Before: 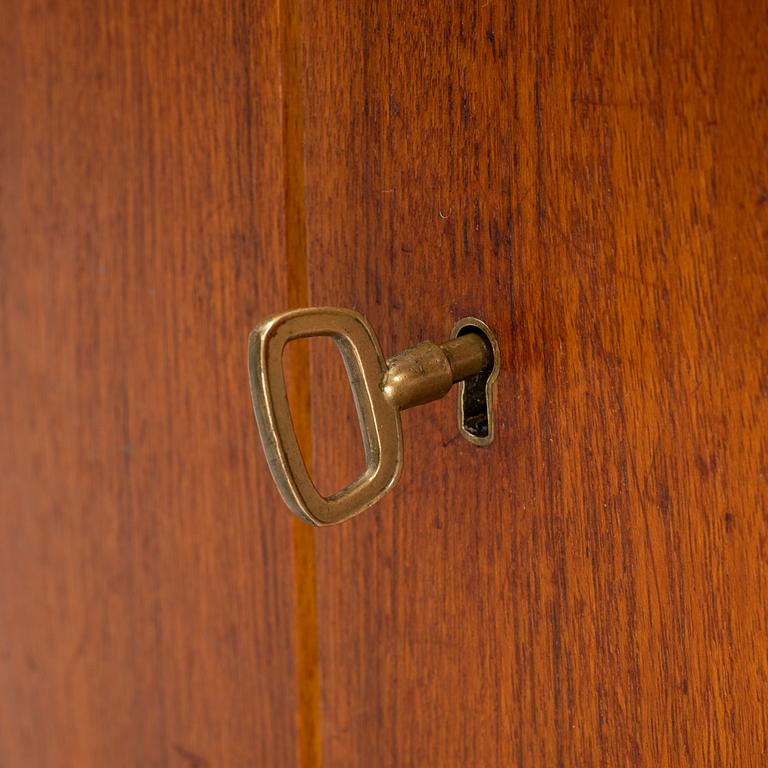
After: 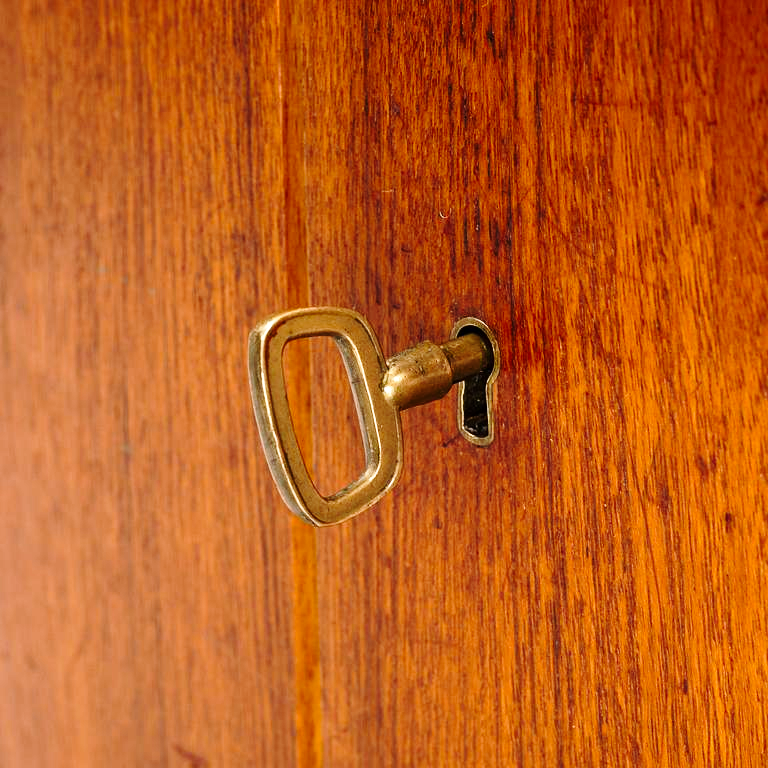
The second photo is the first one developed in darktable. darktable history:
tone equalizer: -8 EV -0.417 EV, -7 EV -0.389 EV, -6 EV -0.333 EV, -5 EV -0.222 EV, -3 EV 0.222 EV, -2 EV 0.333 EV, -1 EV 0.389 EV, +0 EV 0.417 EV, edges refinement/feathering 500, mask exposure compensation -1.57 EV, preserve details no
base curve: curves: ch0 [(0, 0) (0.028, 0.03) (0.121, 0.232) (0.46, 0.748) (0.859, 0.968) (1, 1)], preserve colors none
